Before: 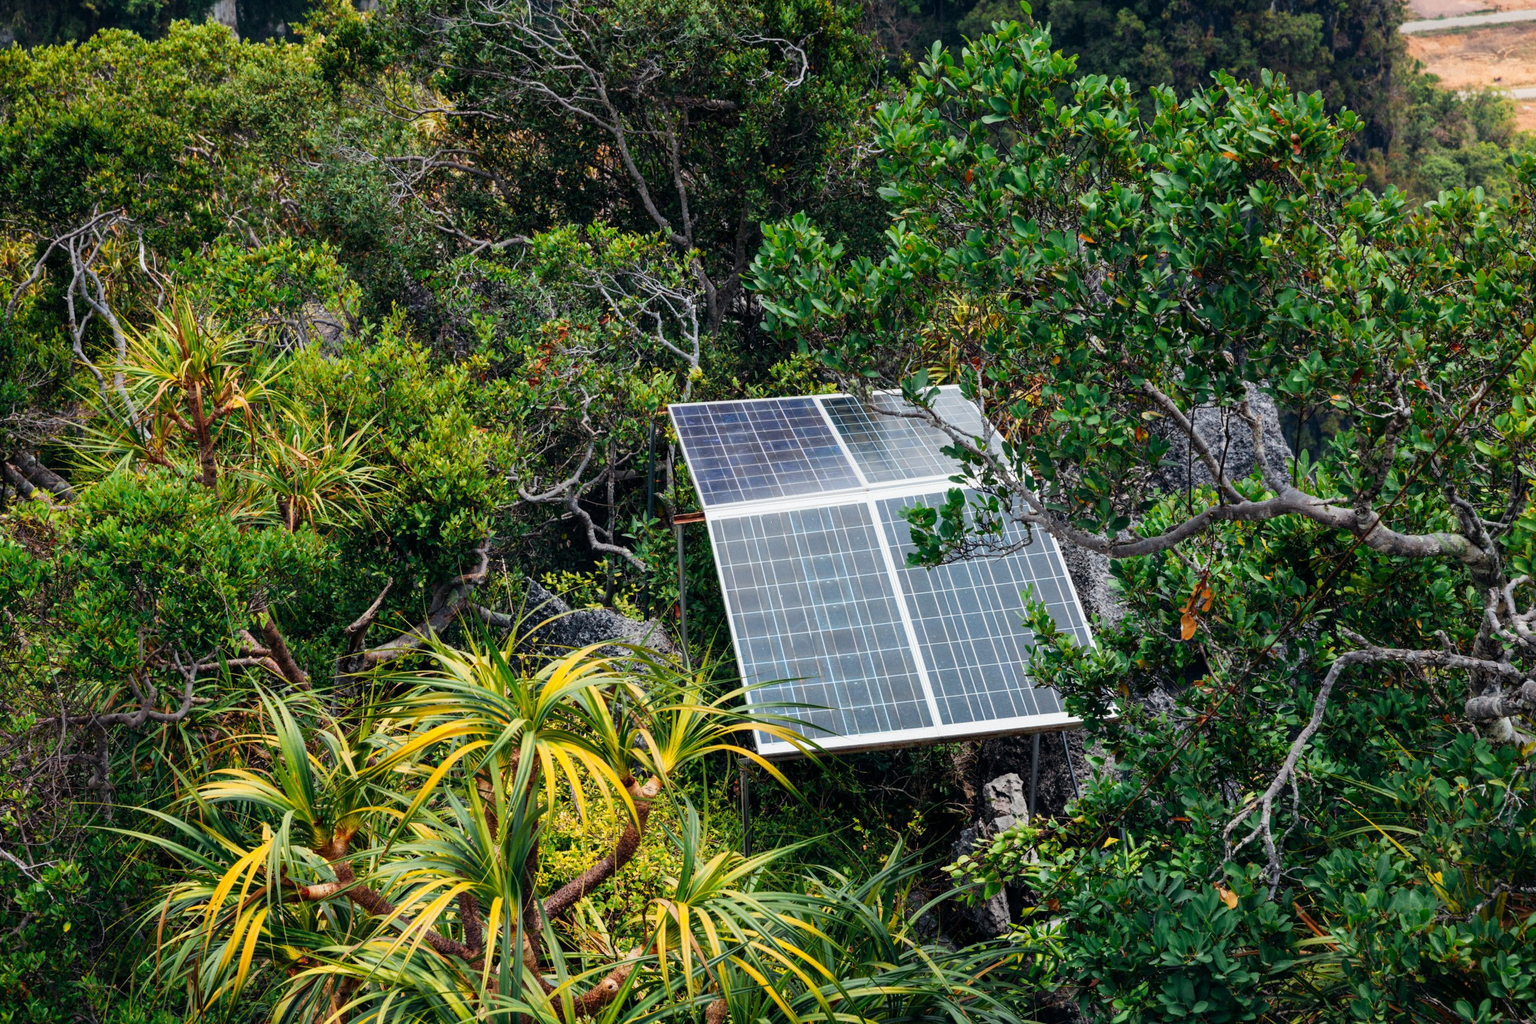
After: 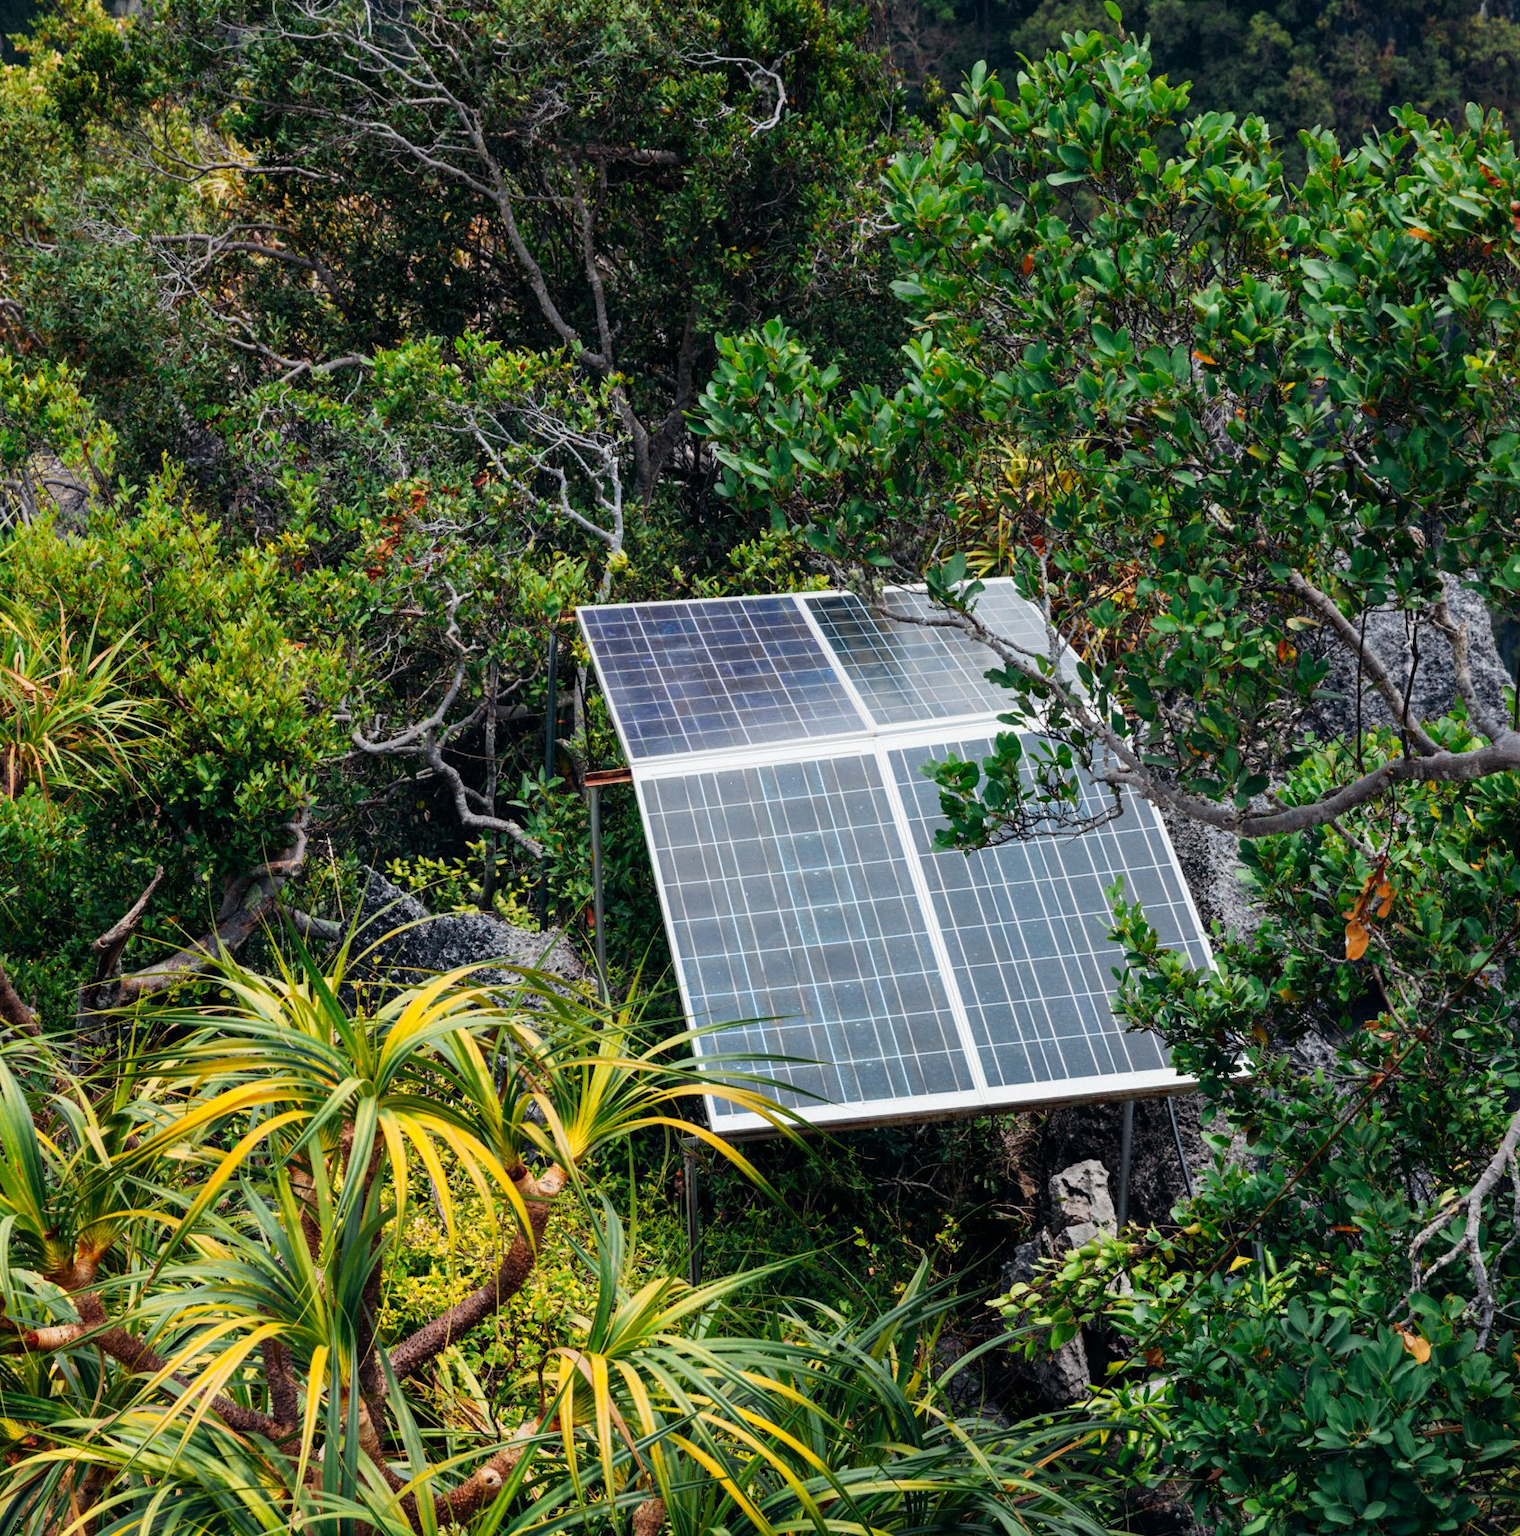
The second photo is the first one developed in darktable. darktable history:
crop and rotate: left 18.485%, right 15.493%
